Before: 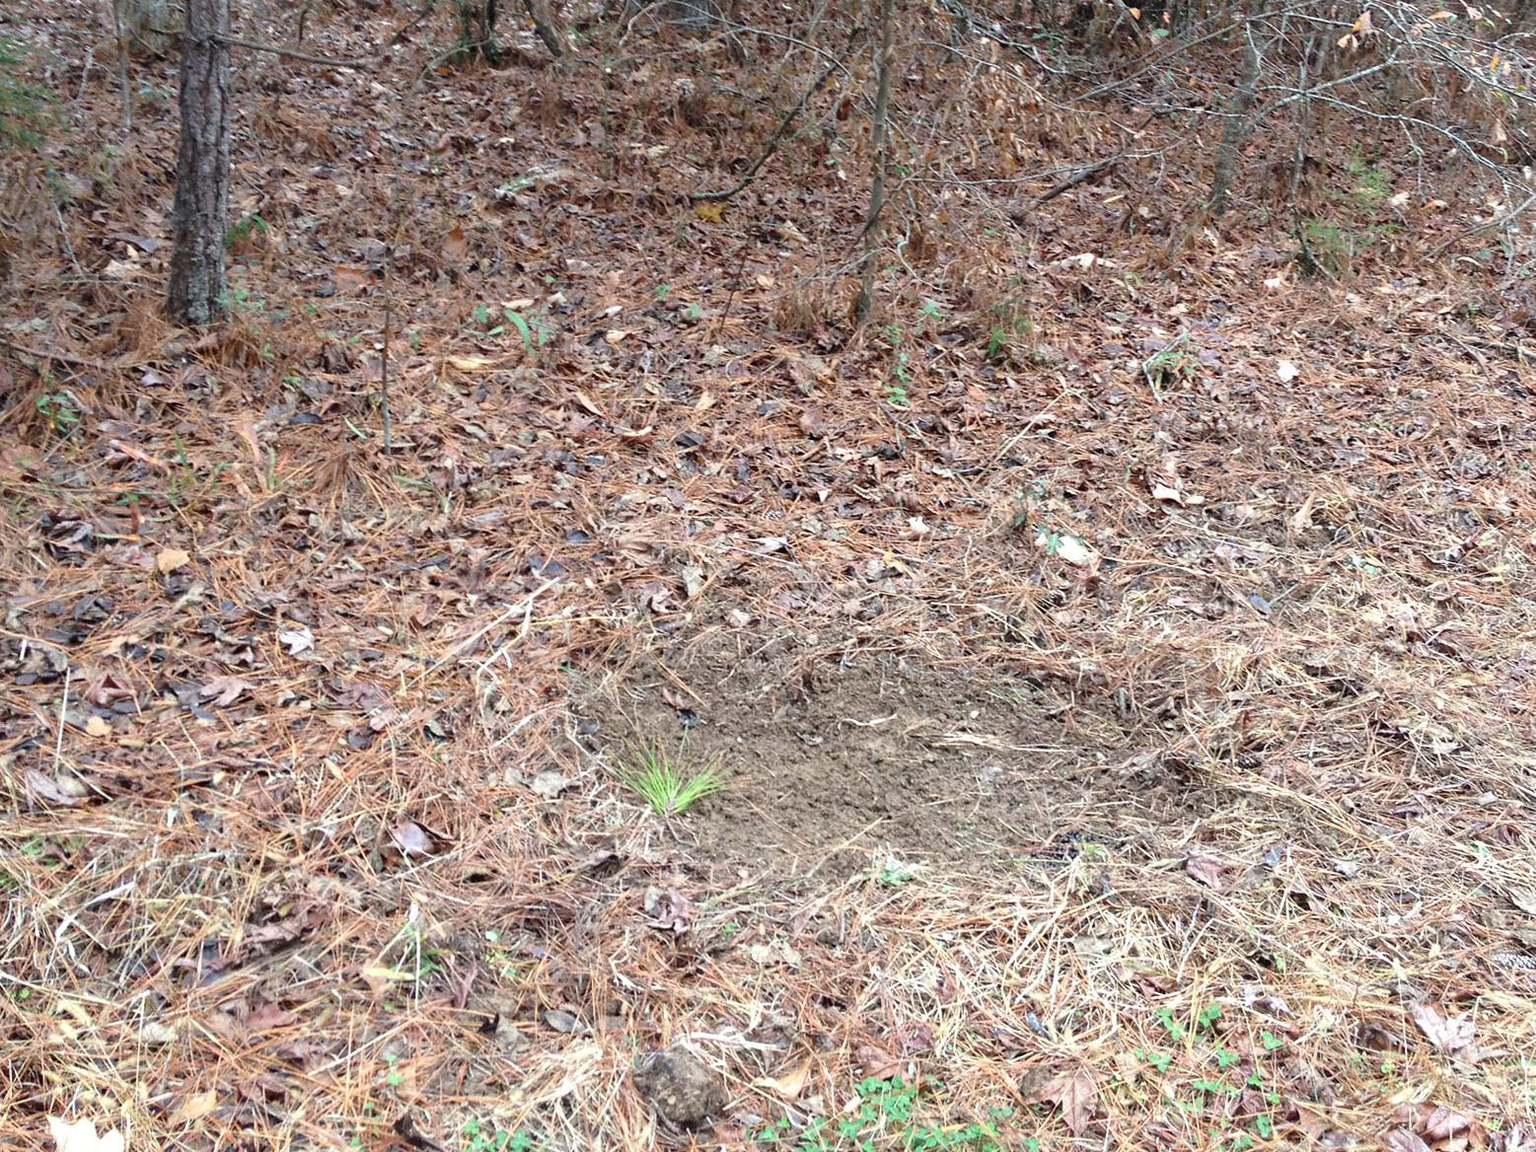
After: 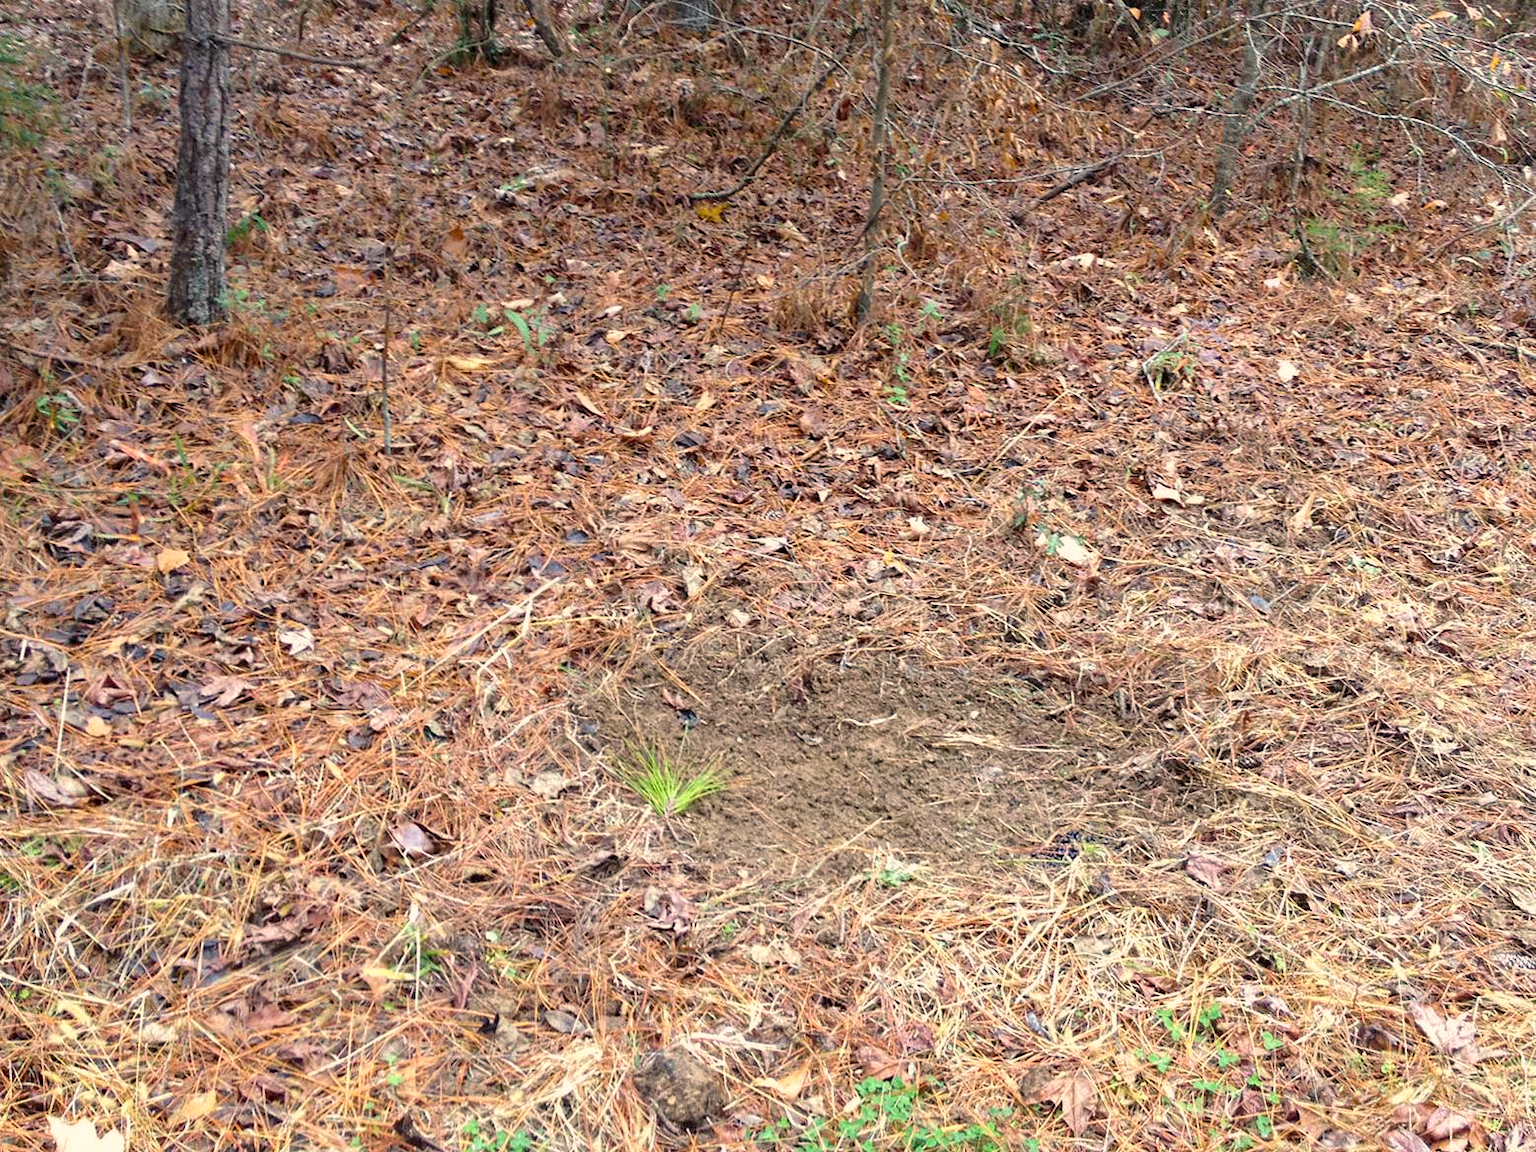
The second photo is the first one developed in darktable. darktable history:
color balance rgb: highlights gain › chroma 2.867%, highlights gain › hue 60.63°, perceptual saturation grading › global saturation 25.218%, perceptual brilliance grading › global brilliance 1.762%, perceptual brilliance grading › highlights -3.571%, global vibrance 20%
local contrast: highlights 106%, shadows 102%, detail 120%, midtone range 0.2
color correction: highlights b* 3.05
